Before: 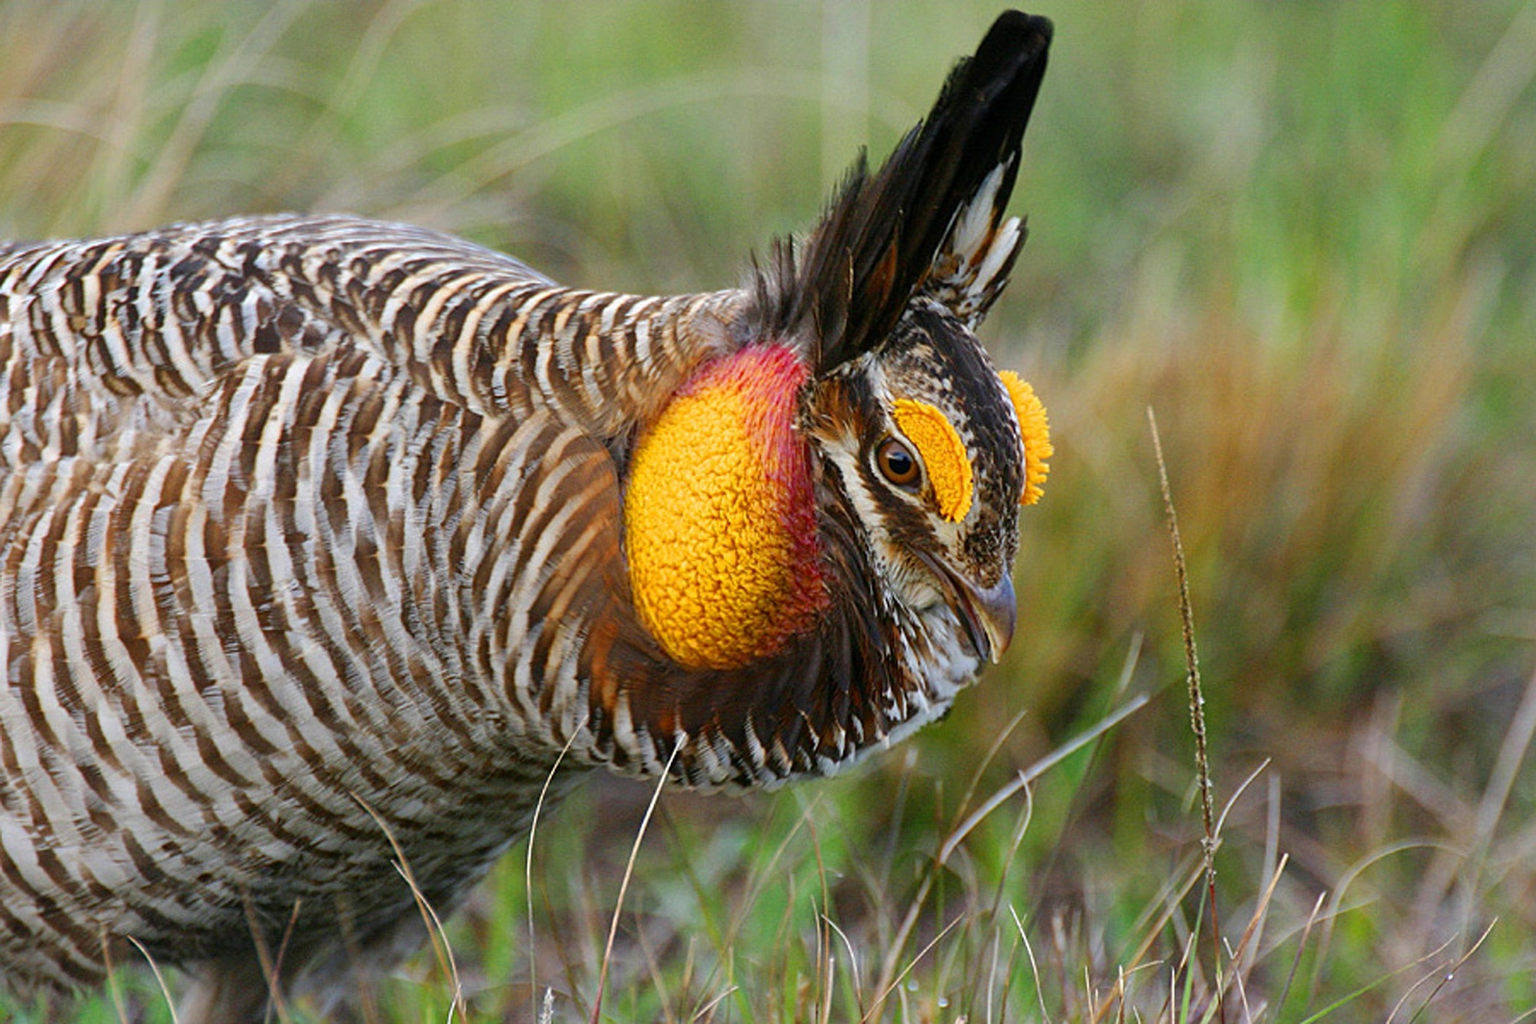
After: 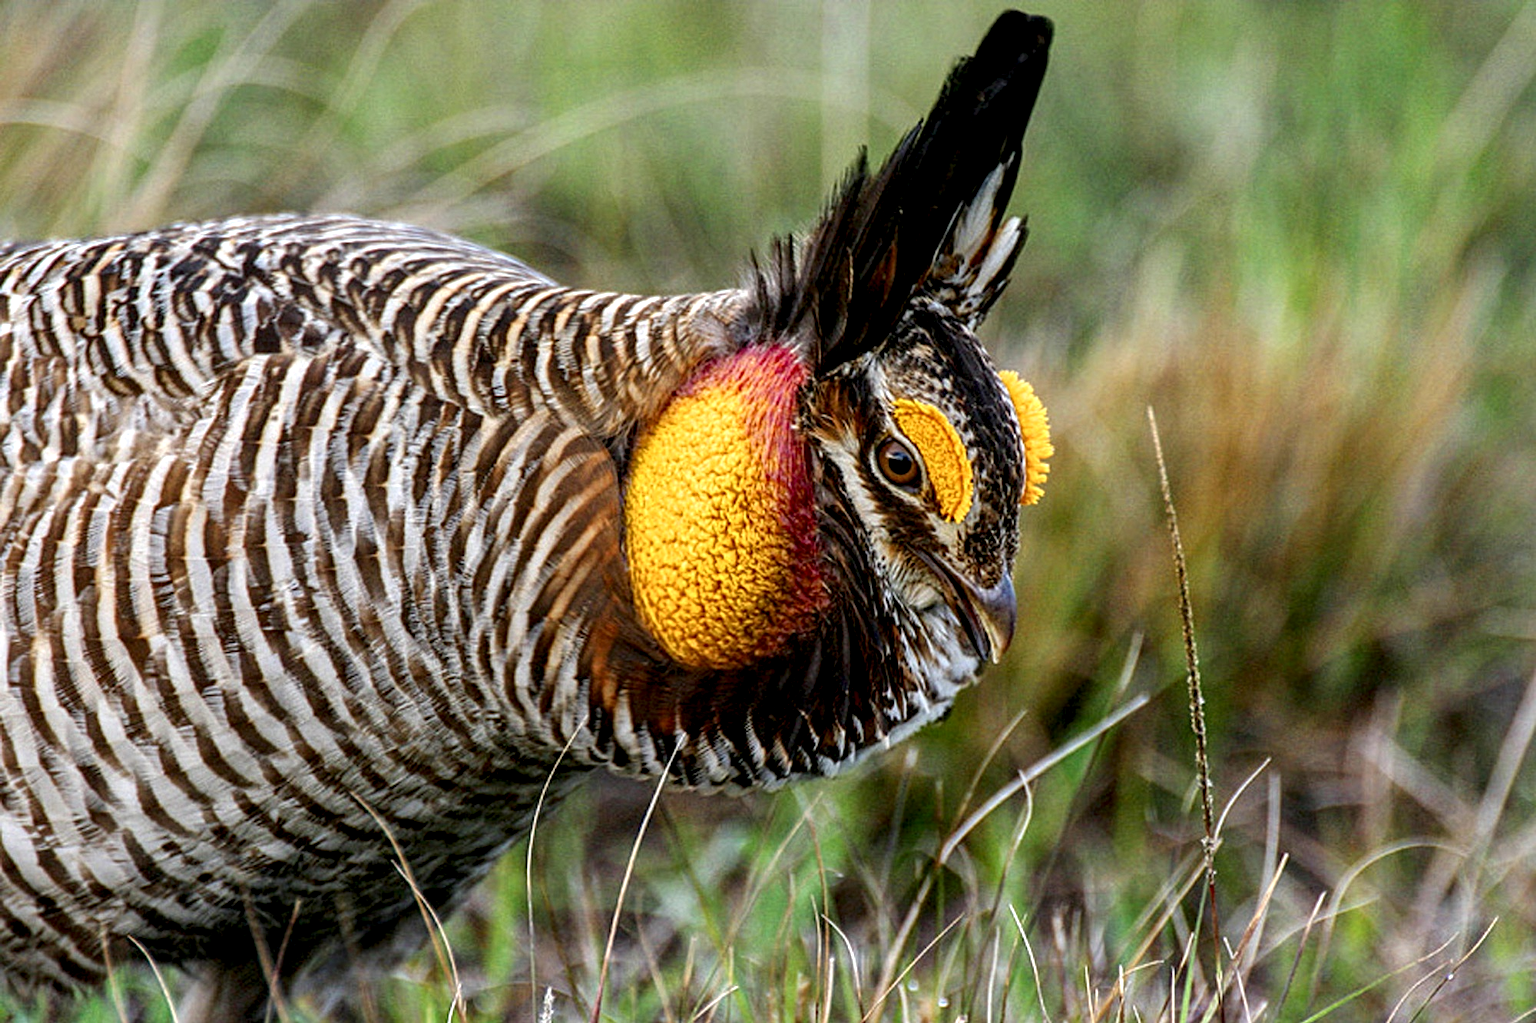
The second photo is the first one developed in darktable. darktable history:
exposure: exposure -0.021 EV, compensate highlight preservation false
local contrast: highlights 19%, detail 186%
